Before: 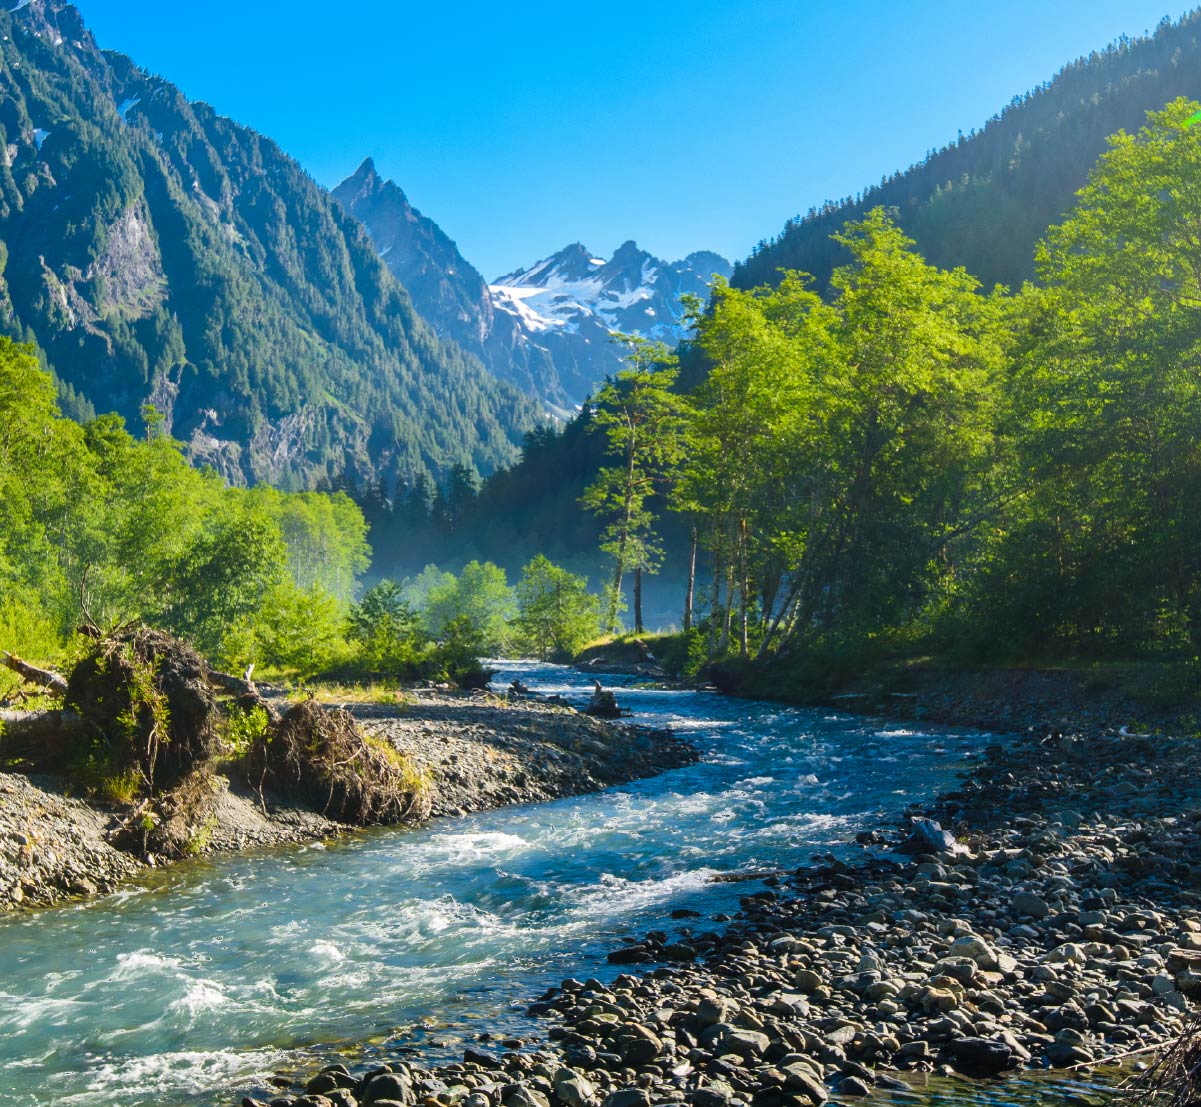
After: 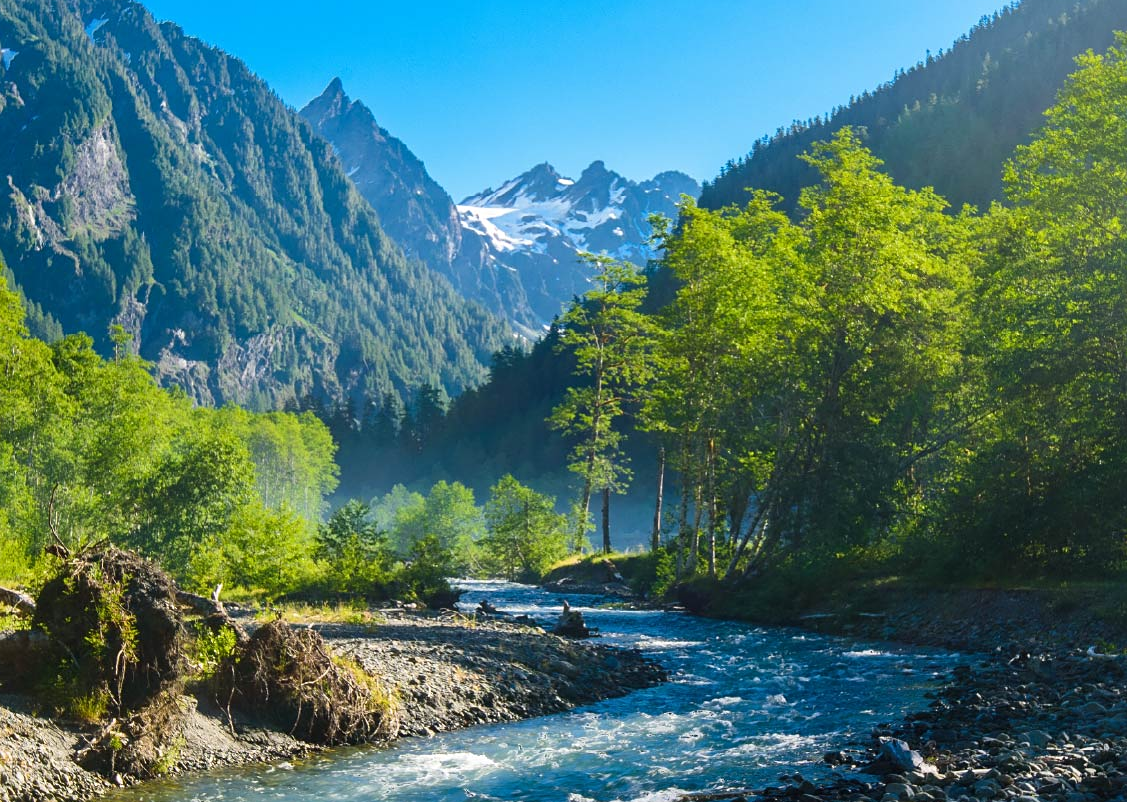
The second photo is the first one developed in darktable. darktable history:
crop: left 2.737%, top 7.287%, right 3.421%, bottom 20.179%
sharpen: amount 0.2
